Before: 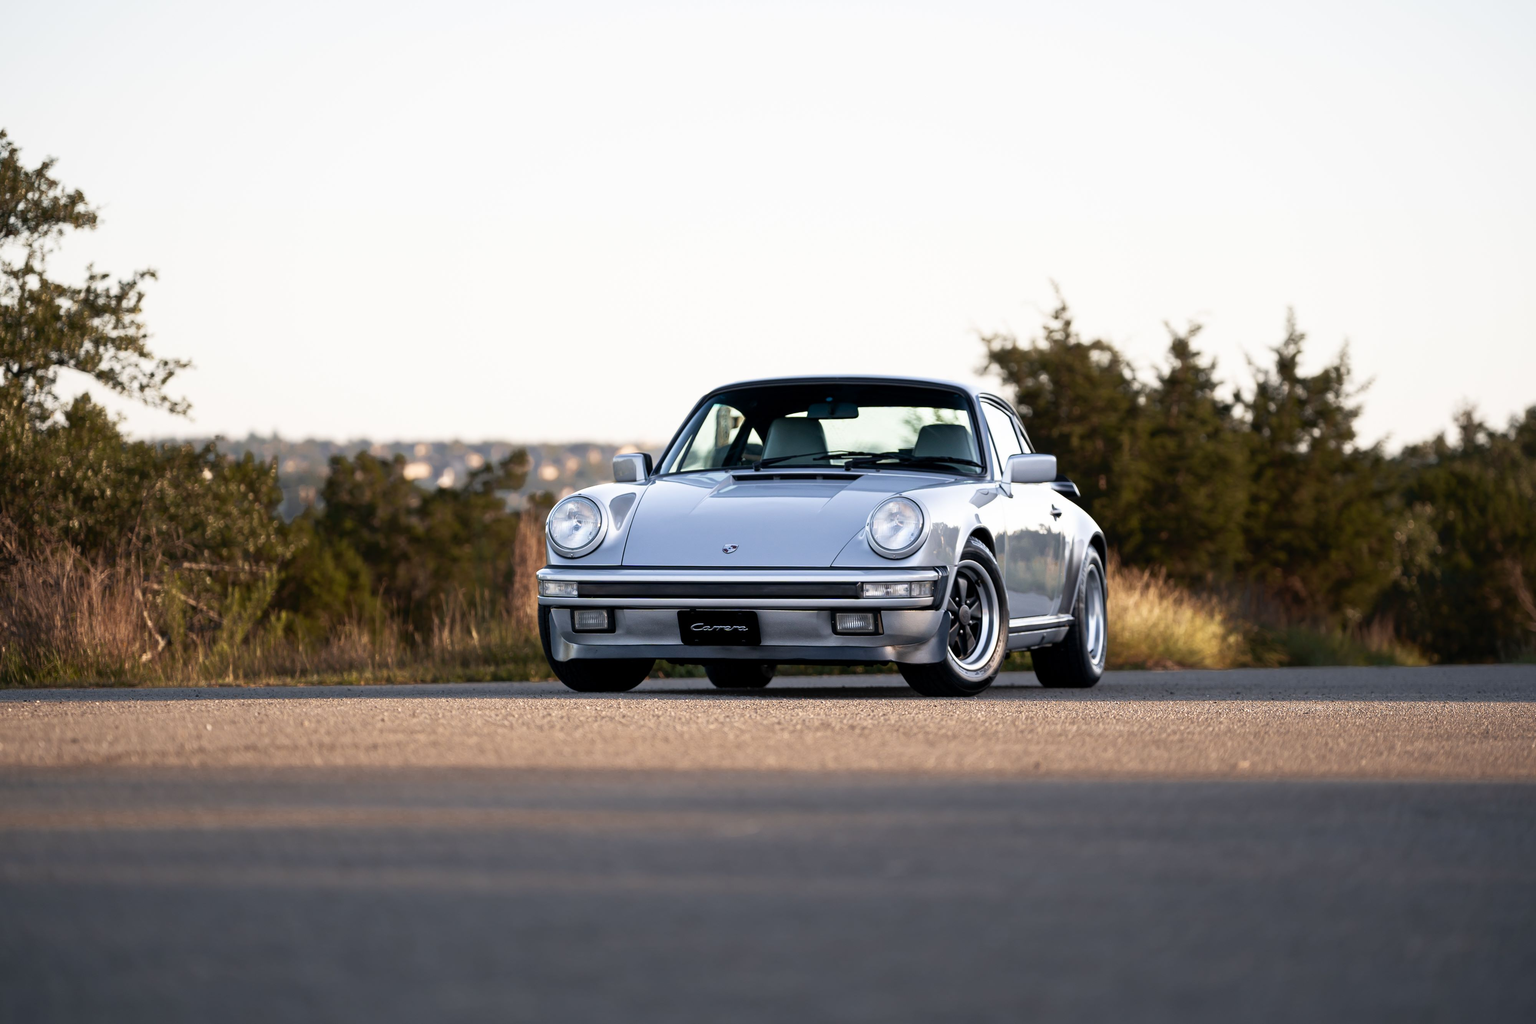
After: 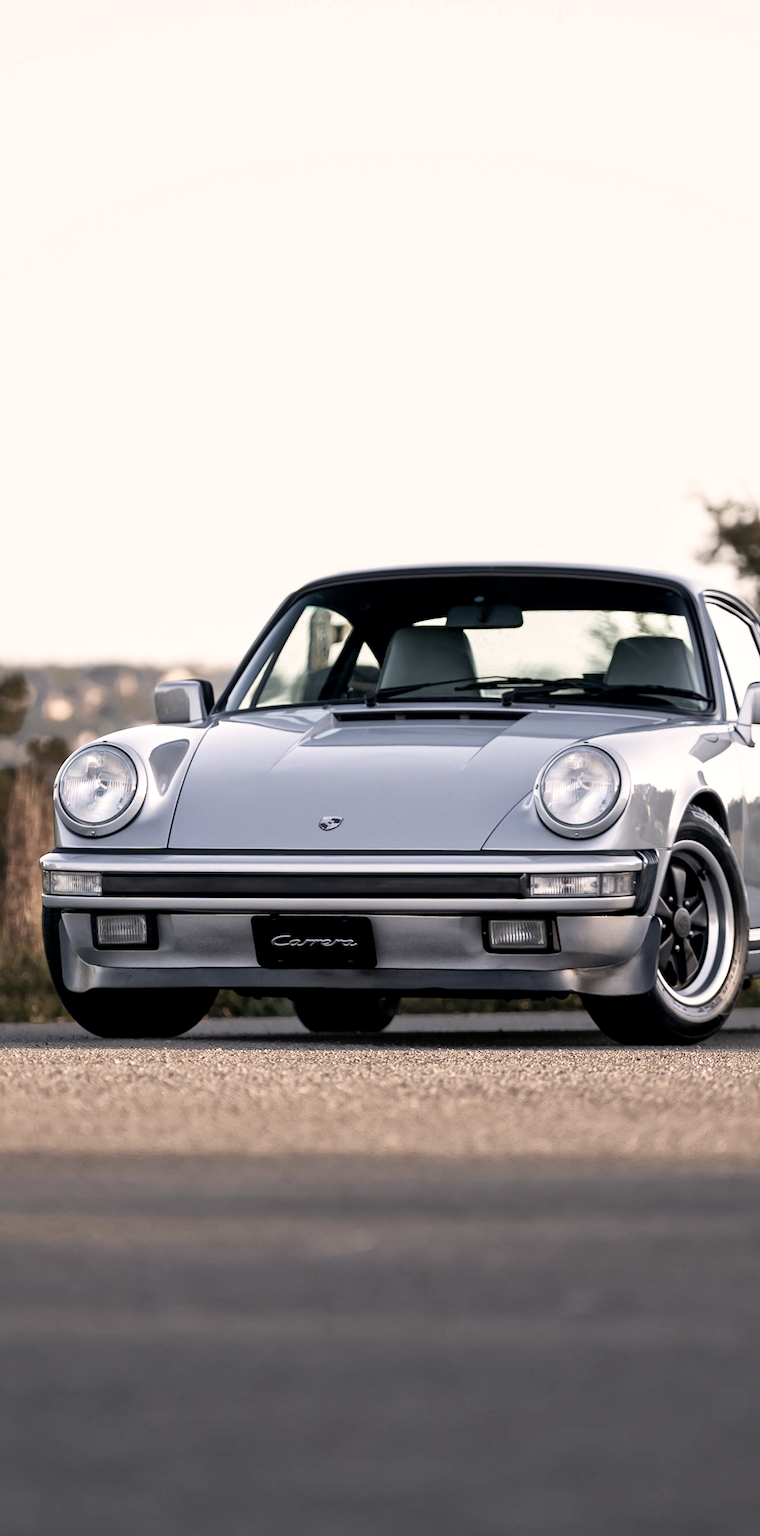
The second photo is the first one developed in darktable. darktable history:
crop: left 33.204%, right 33.766%
local contrast: mode bilateral grid, contrast 21, coarseness 50, detail 132%, midtone range 0.2
color correction: highlights a* 5.57, highlights b* 5.17, saturation 0.64
